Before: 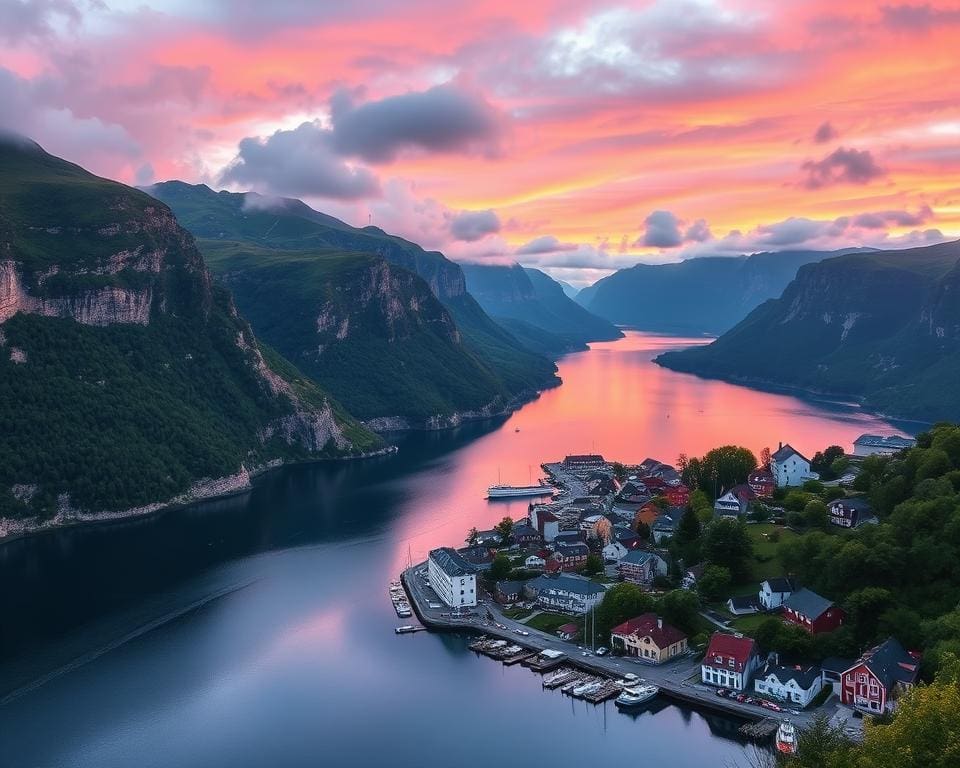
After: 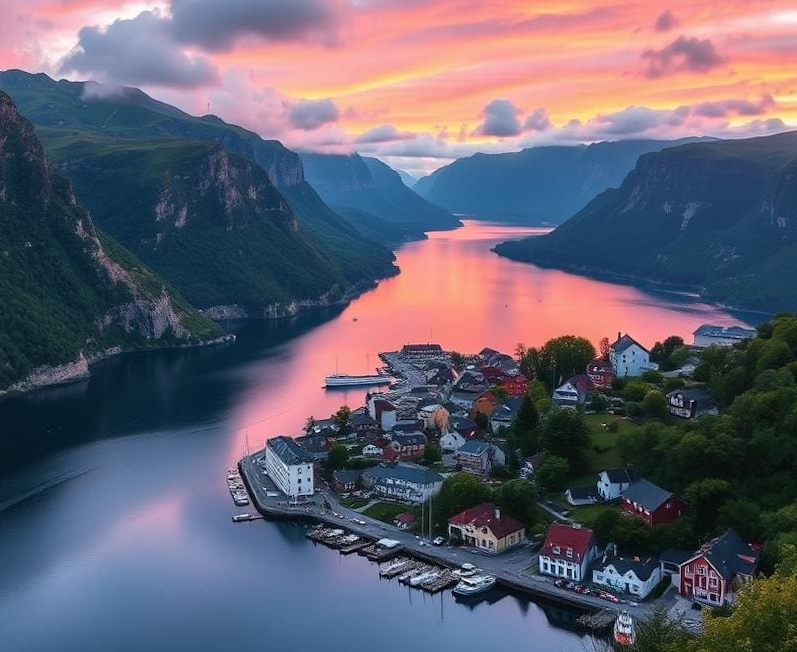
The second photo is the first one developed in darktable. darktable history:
rotate and perspective: rotation 0.192°, lens shift (horizontal) -0.015, crop left 0.005, crop right 0.996, crop top 0.006, crop bottom 0.99
crop: left 16.315%, top 14.246%
